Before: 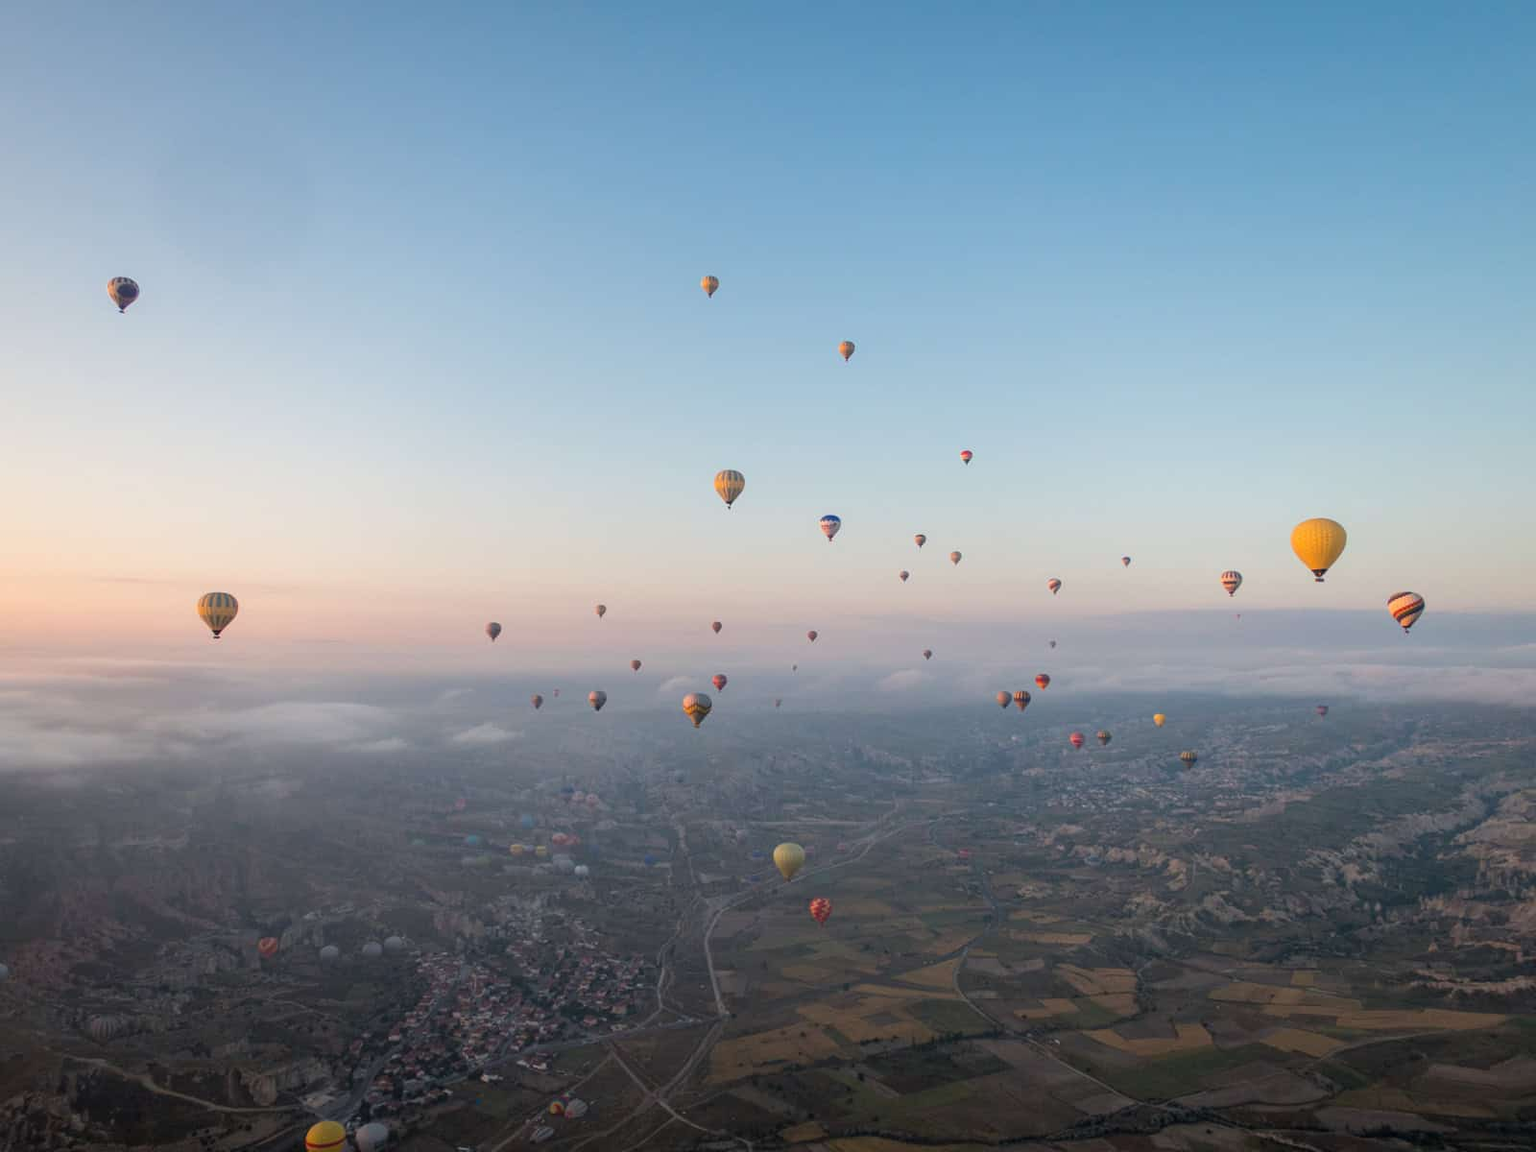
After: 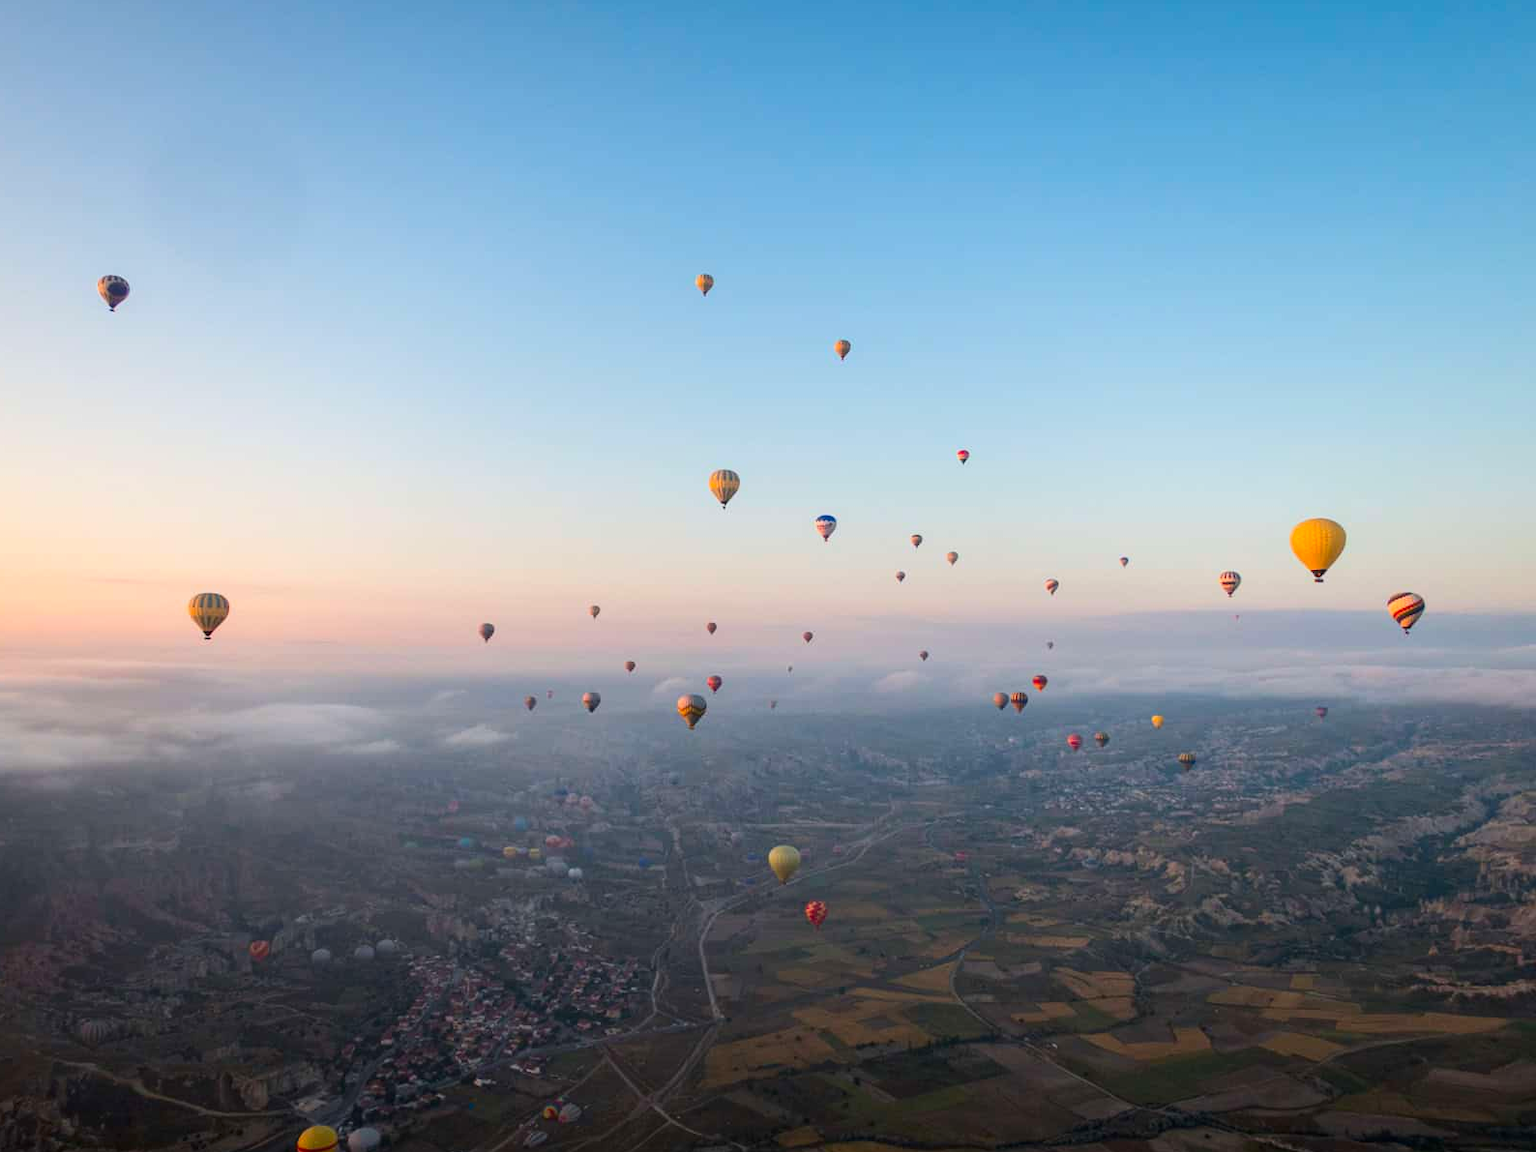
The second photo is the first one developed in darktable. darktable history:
crop and rotate: left 0.742%, top 0.334%, bottom 0.352%
contrast brightness saturation: contrast 0.158, saturation 0.328
